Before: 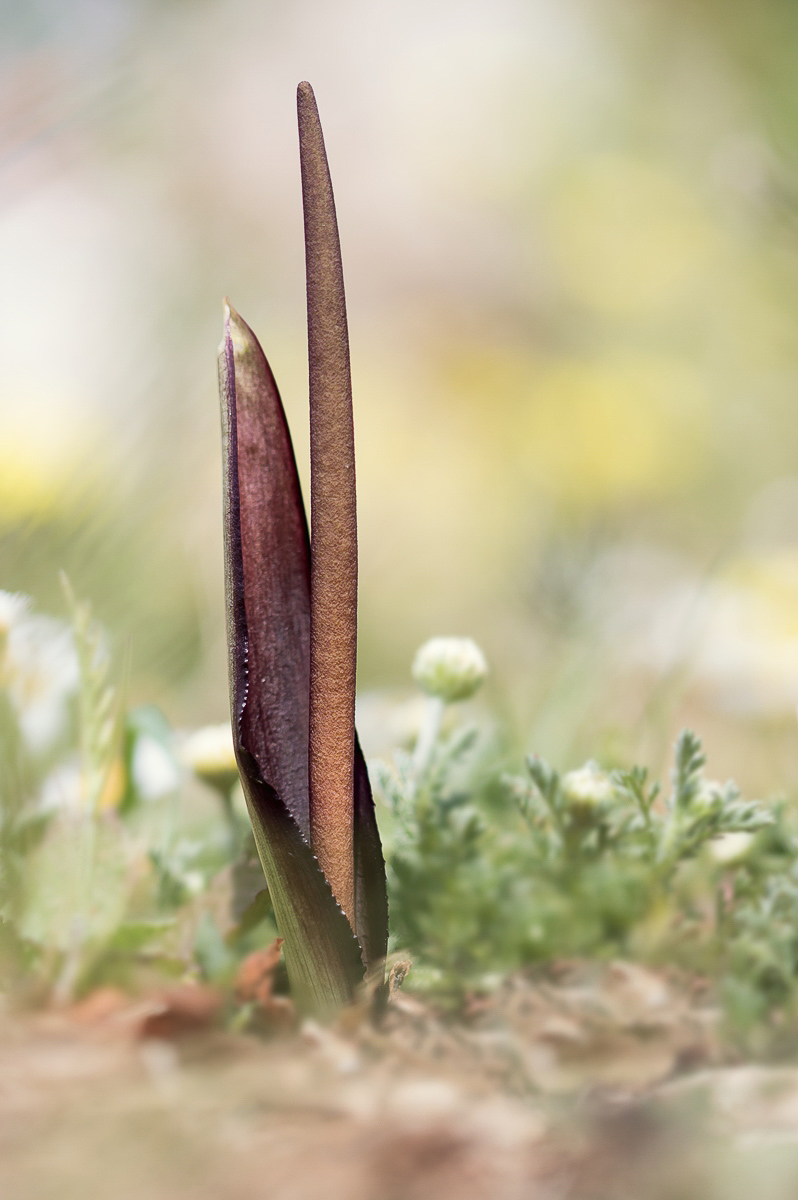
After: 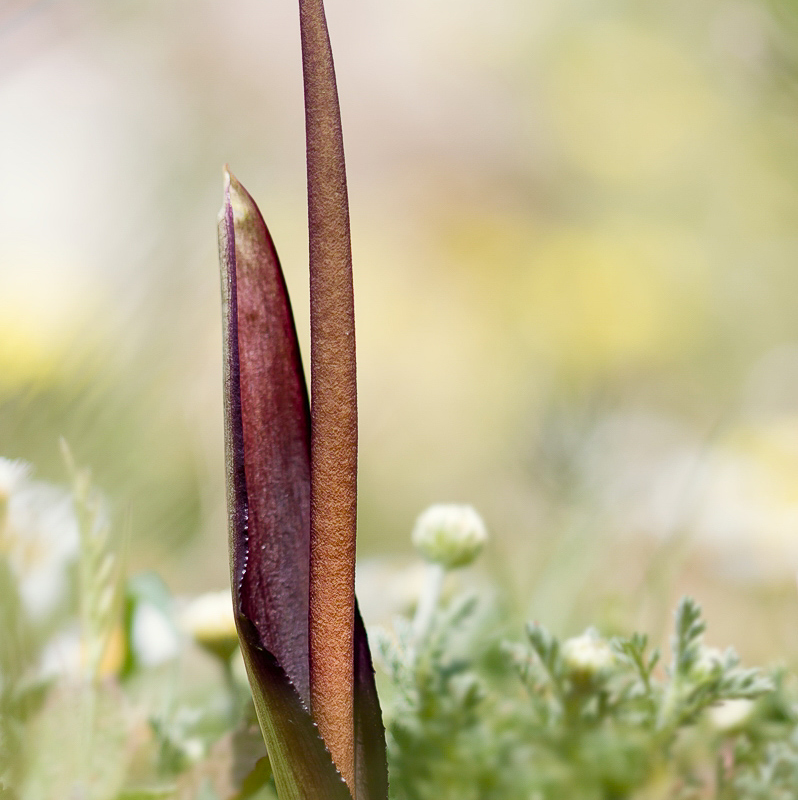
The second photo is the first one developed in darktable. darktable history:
rotate and perspective: automatic cropping off
tone equalizer: on, module defaults
crop: top 11.166%, bottom 22.168%
color balance rgb: perceptual saturation grading › global saturation 20%, perceptual saturation grading › highlights -25%, perceptual saturation grading › shadows 50%
